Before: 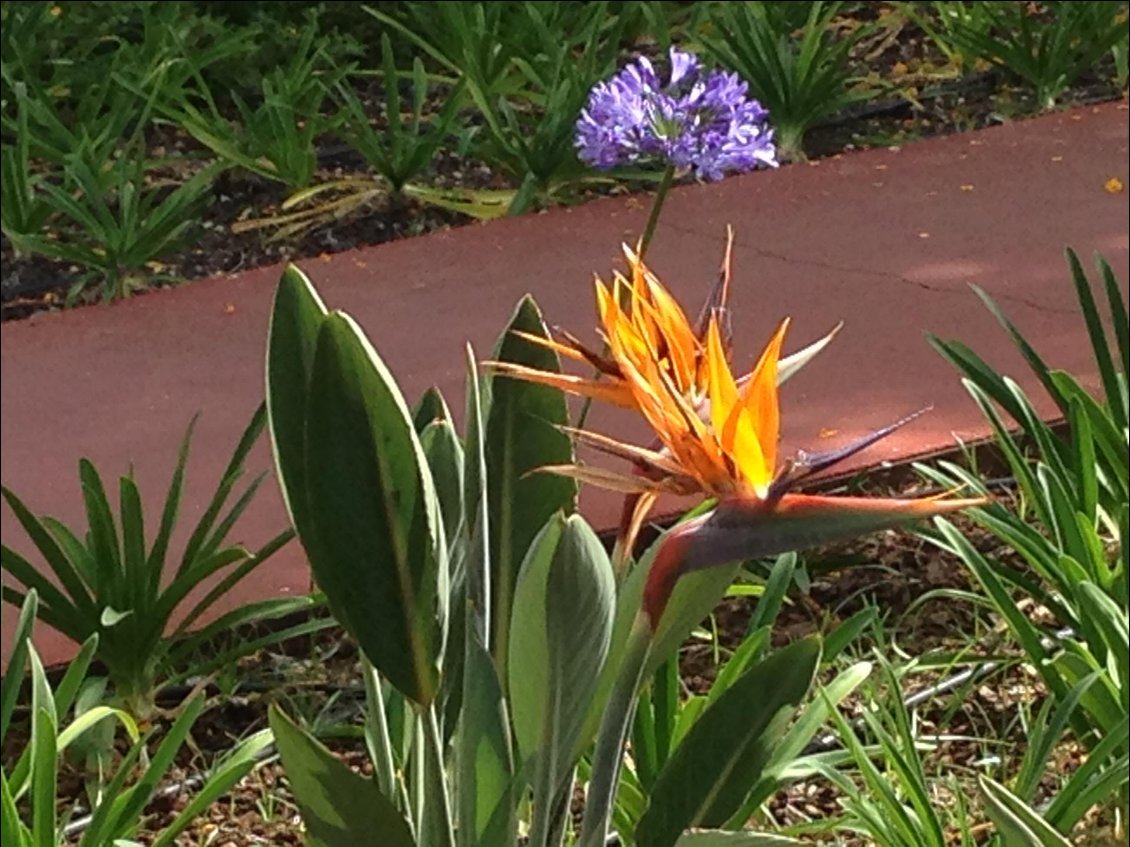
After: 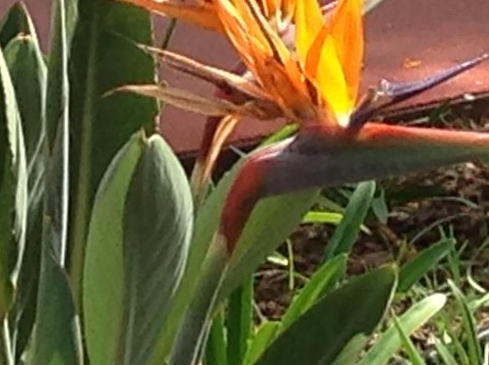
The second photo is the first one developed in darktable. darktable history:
rotate and perspective: rotation 2.27°, automatic cropping off
crop: left 37.221%, top 45.169%, right 20.63%, bottom 13.777%
